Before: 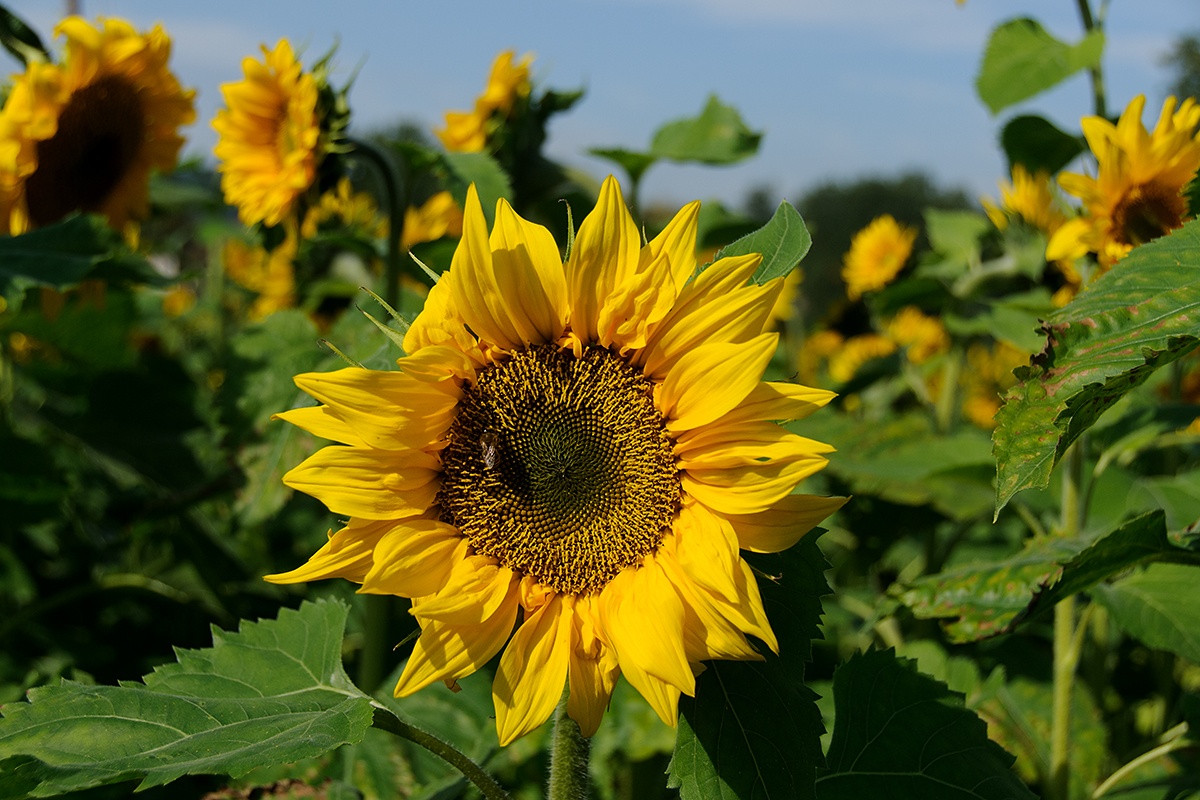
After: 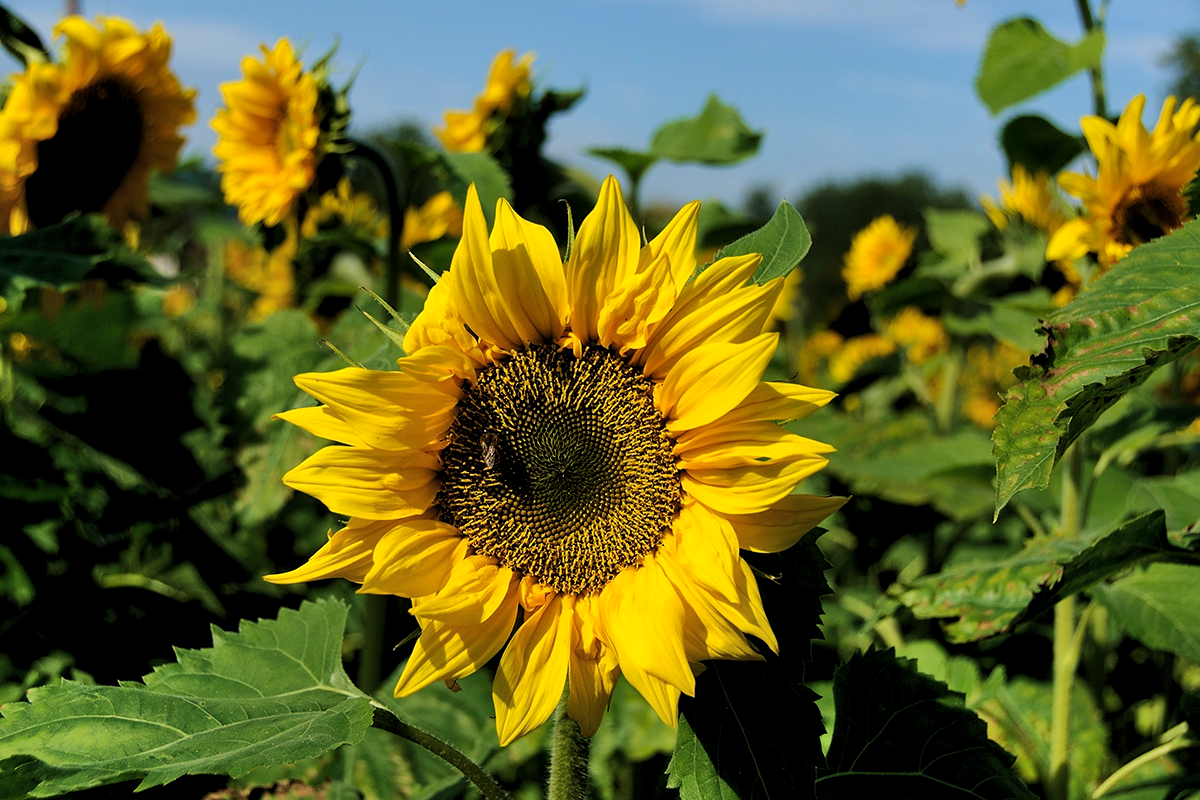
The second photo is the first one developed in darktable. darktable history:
shadows and highlights: soften with gaussian
levels: levels [0.062, 0.494, 0.925]
velvia: strength 39.25%
